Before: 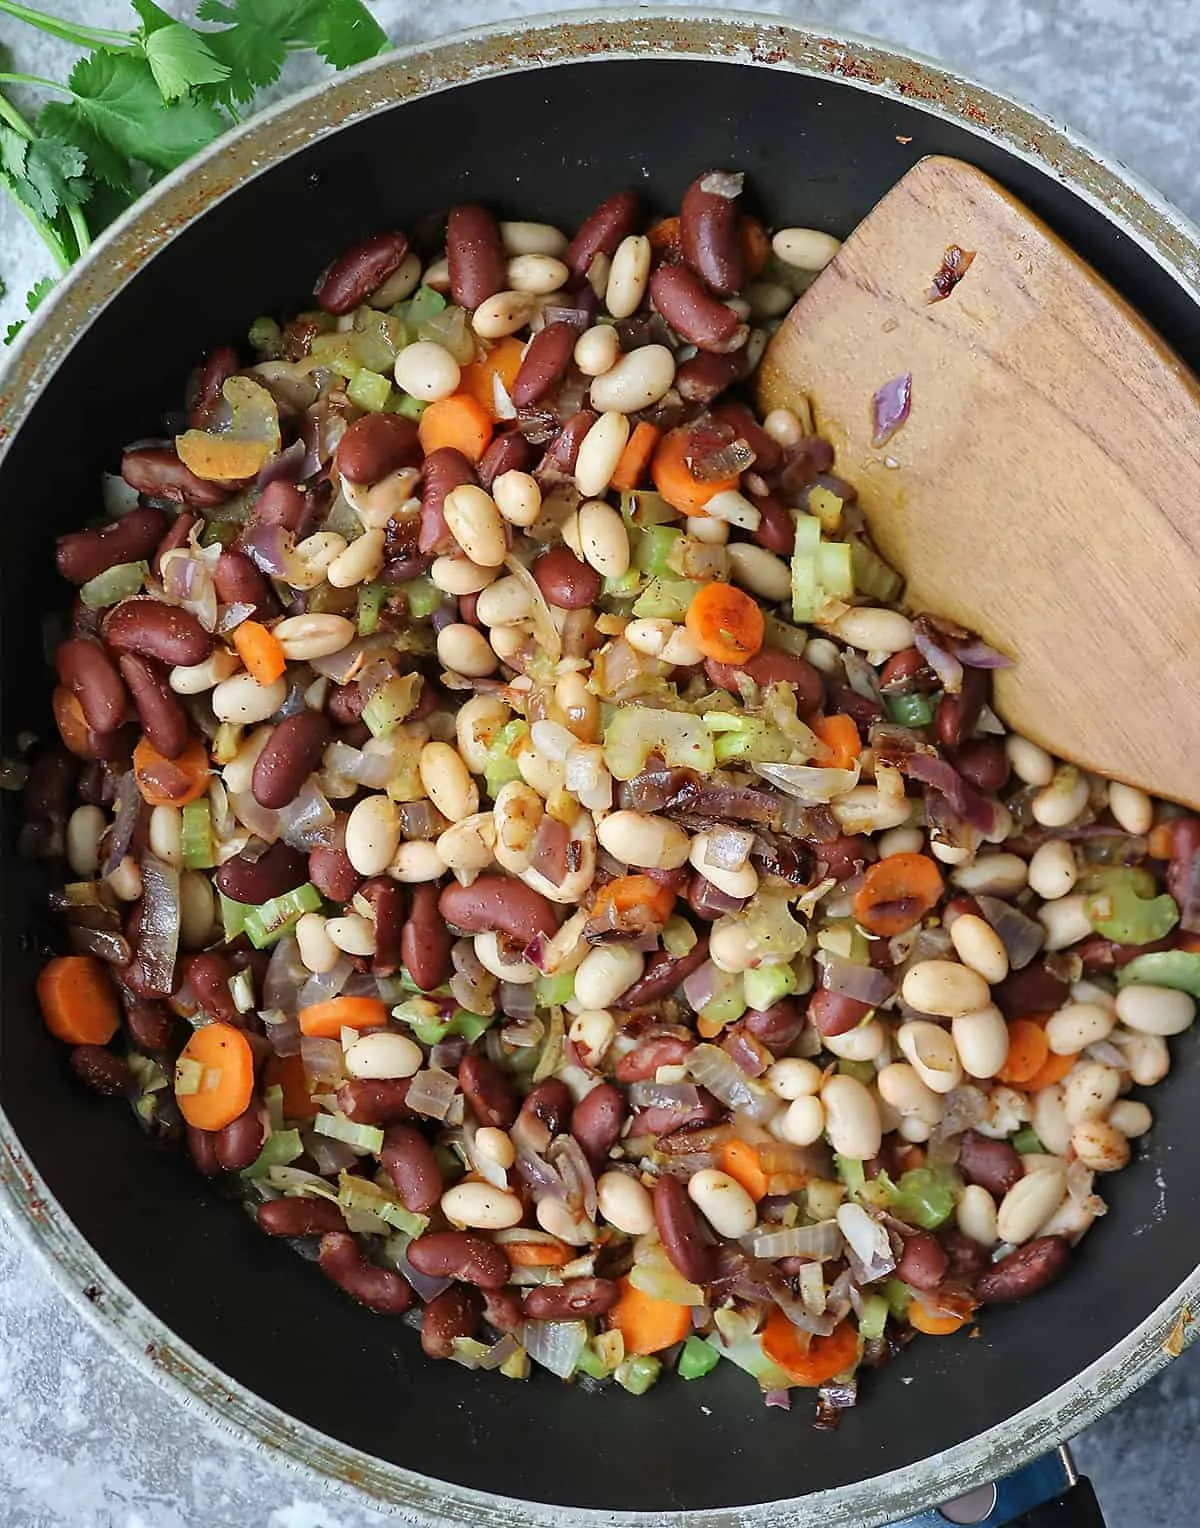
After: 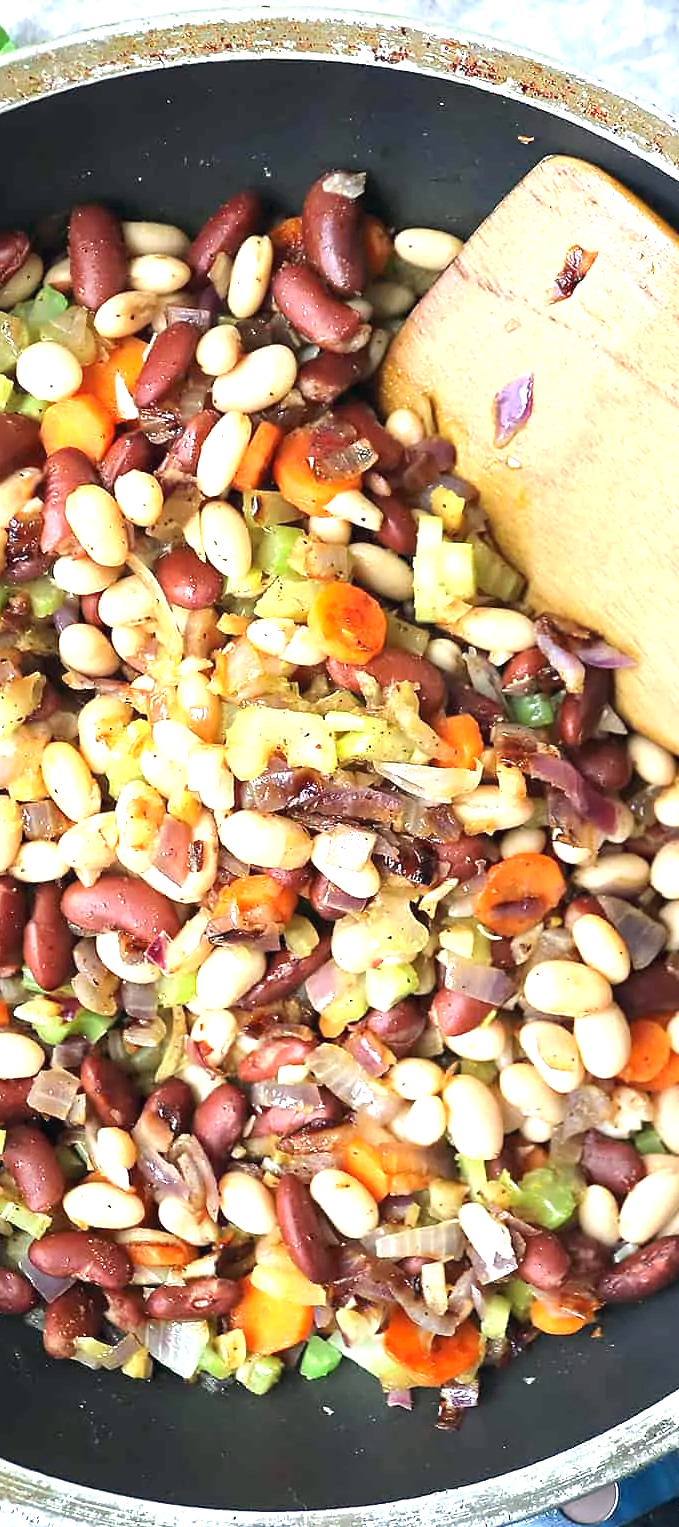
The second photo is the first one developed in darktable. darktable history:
crop: left 31.54%, top 0.017%, right 11.827%
exposure: black level correction 0, exposure 1.2 EV, compensate highlight preservation false
color correction: highlights a* 0.268, highlights b* 2.65, shadows a* -1.22, shadows b* -4.16
